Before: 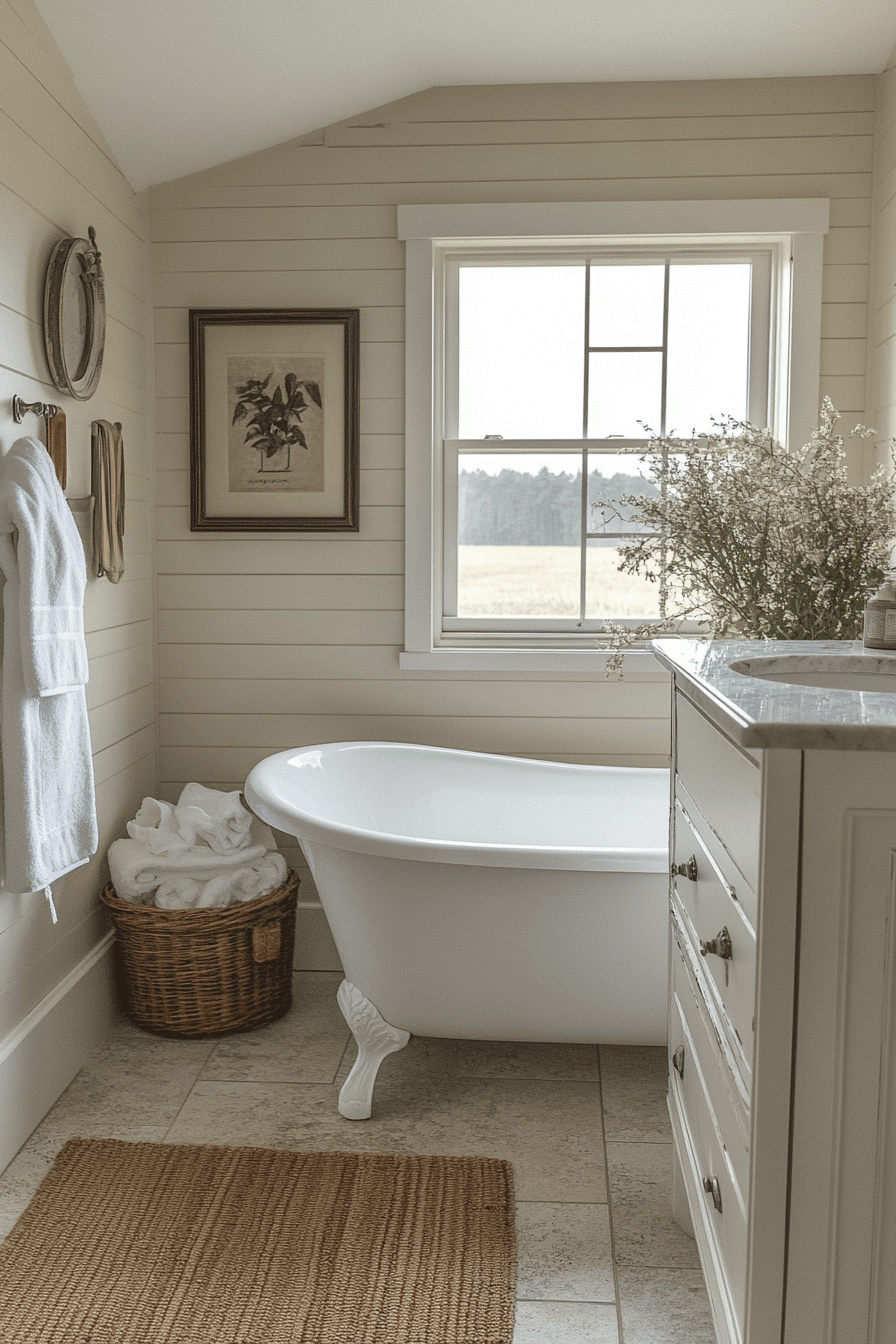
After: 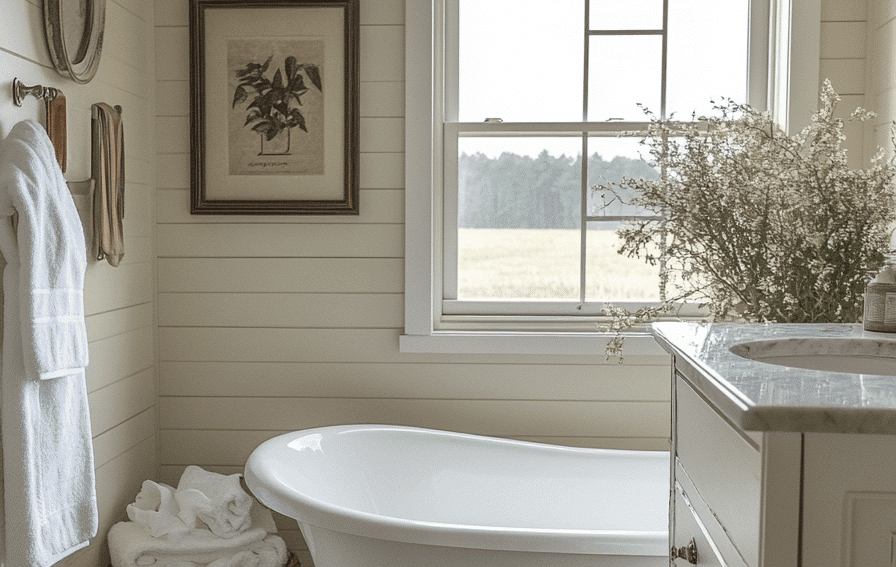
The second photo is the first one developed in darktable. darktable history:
crop and rotate: top 23.594%, bottom 34.174%
